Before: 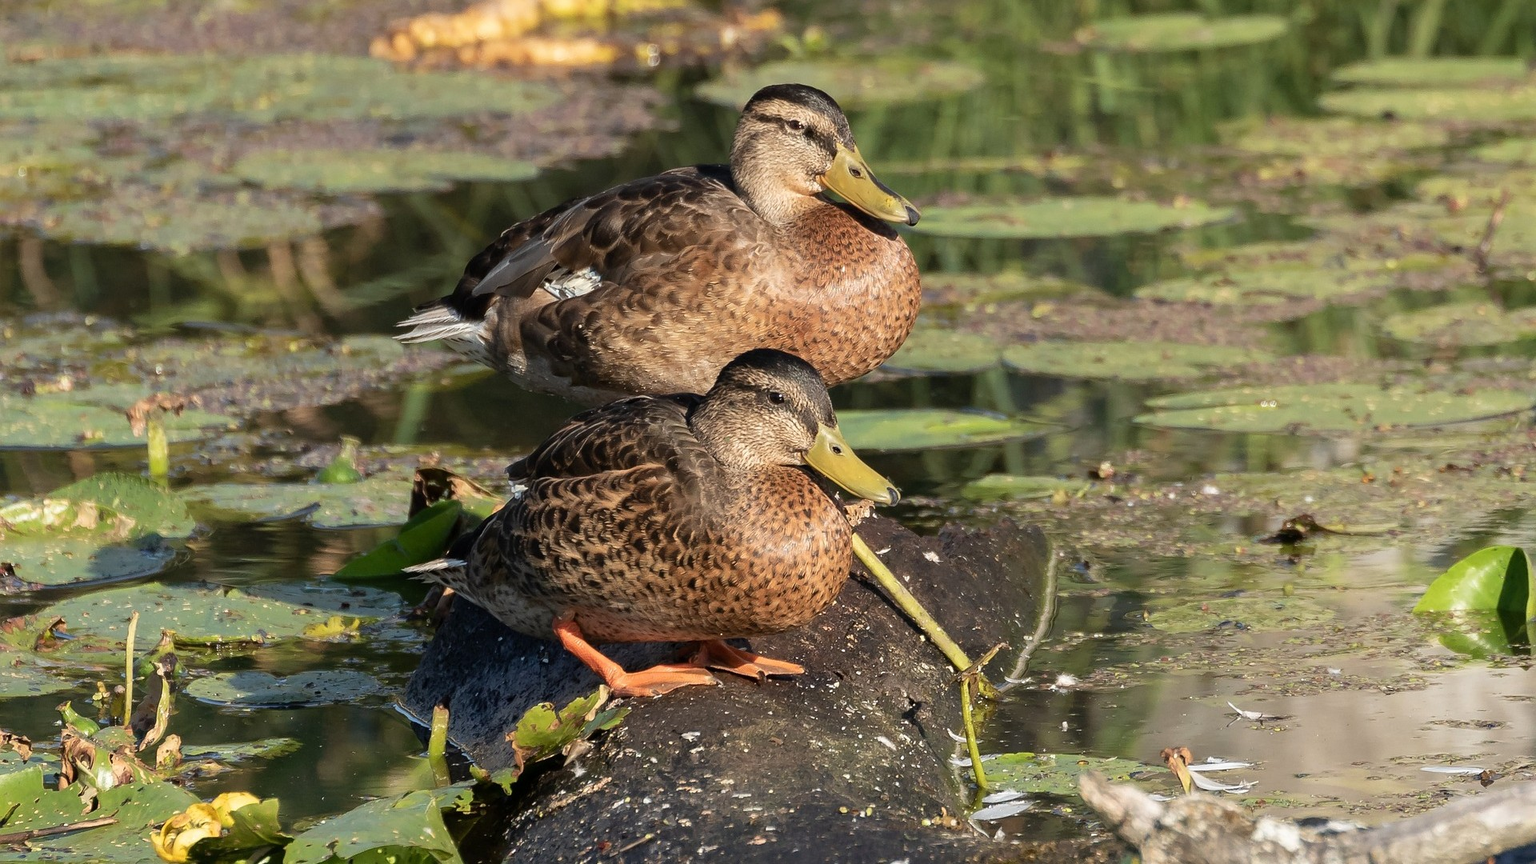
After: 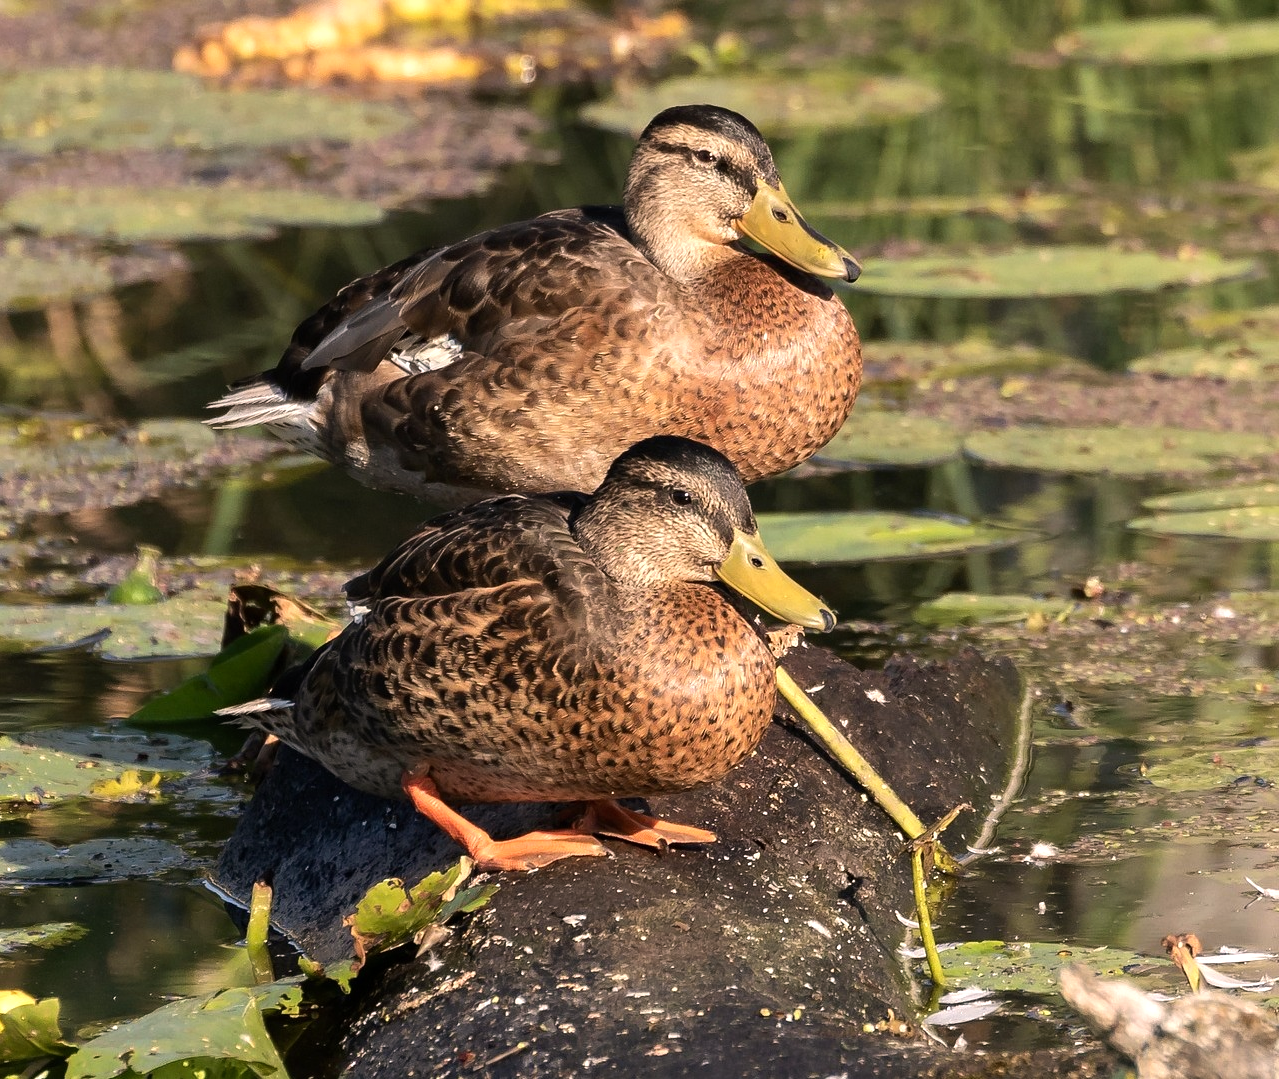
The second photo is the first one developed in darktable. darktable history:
crop and rotate: left 15.055%, right 18.278%
tone equalizer: -8 EV -0.417 EV, -7 EV -0.389 EV, -6 EV -0.333 EV, -5 EV -0.222 EV, -3 EV 0.222 EV, -2 EV 0.333 EV, -1 EV 0.389 EV, +0 EV 0.417 EV, edges refinement/feathering 500, mask exposure compensation -1.57 EV, preserve details no
color correction: highlights a* 7.34, highlights b* 4.37
